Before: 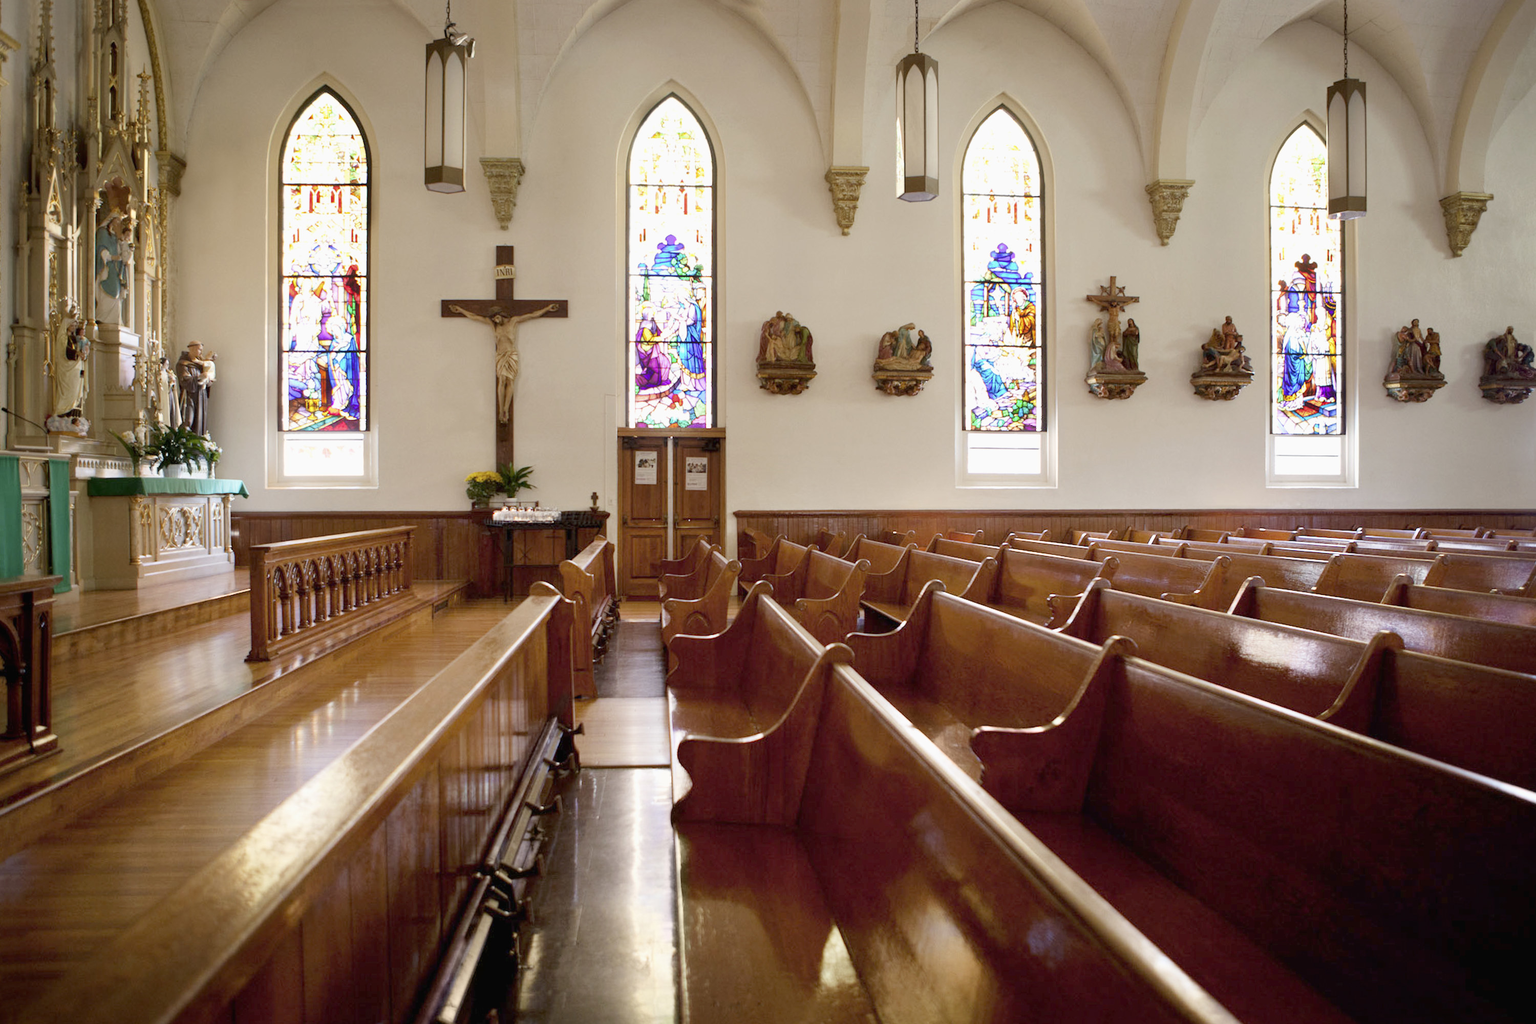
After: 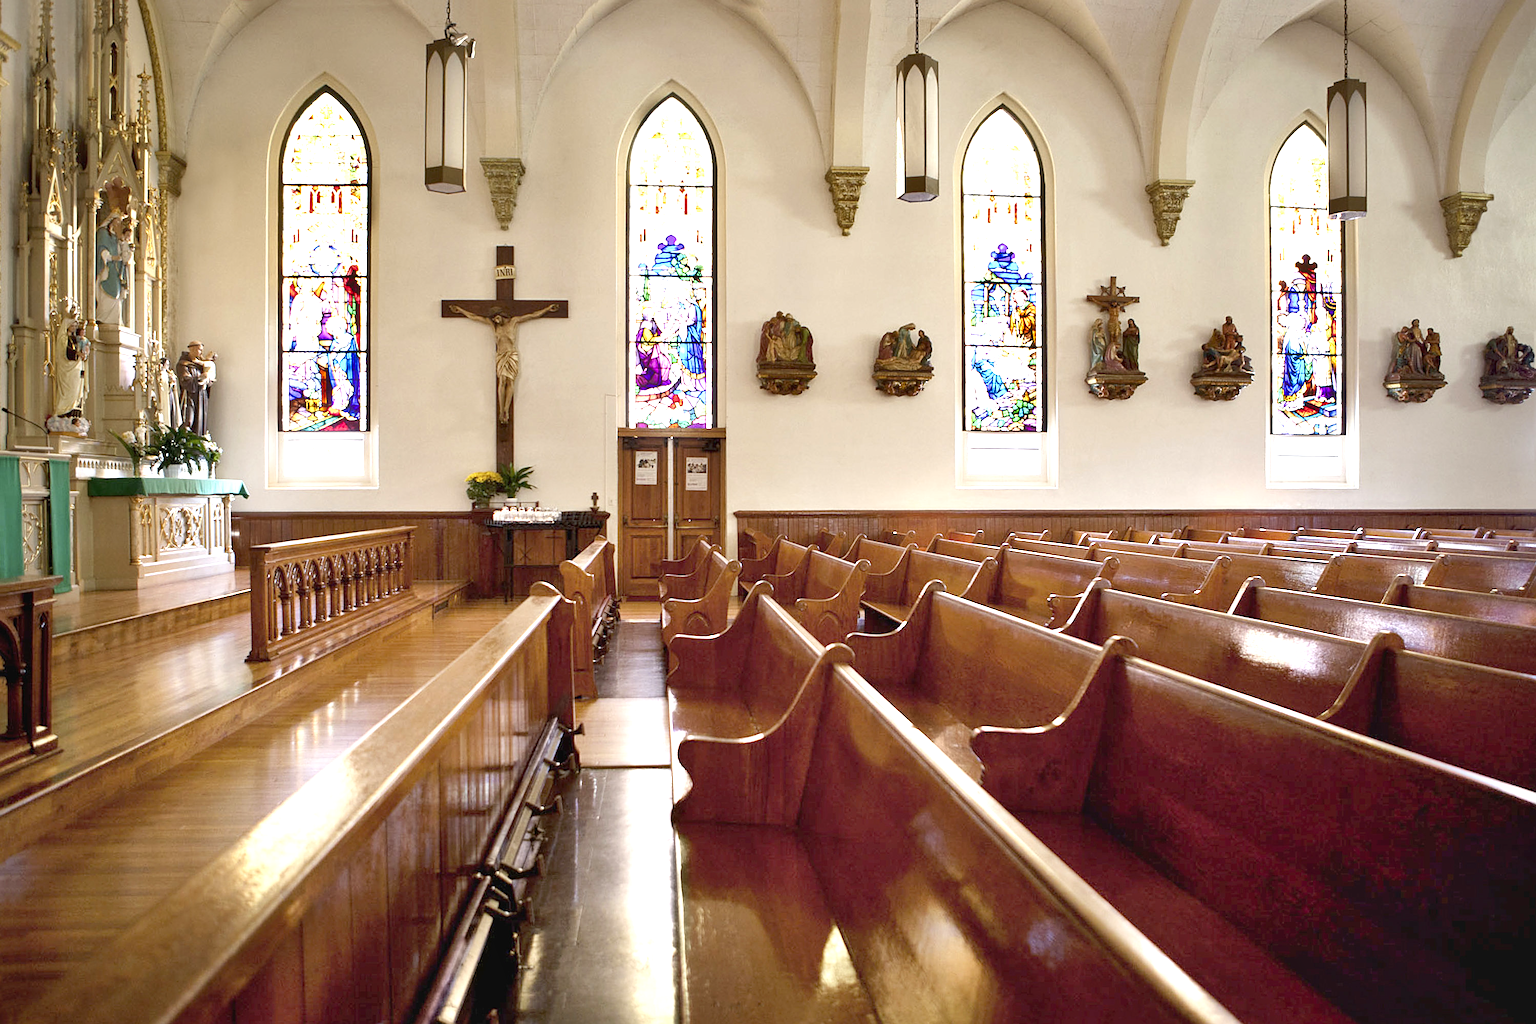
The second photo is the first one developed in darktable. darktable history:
shadows and highlights: shadows 49.19, highlights -42.95, soften with gaussian
exposure: black level correction 0, exposure 0.698 EV, compensate highlight preservation false
sharpen: on, module defaults
